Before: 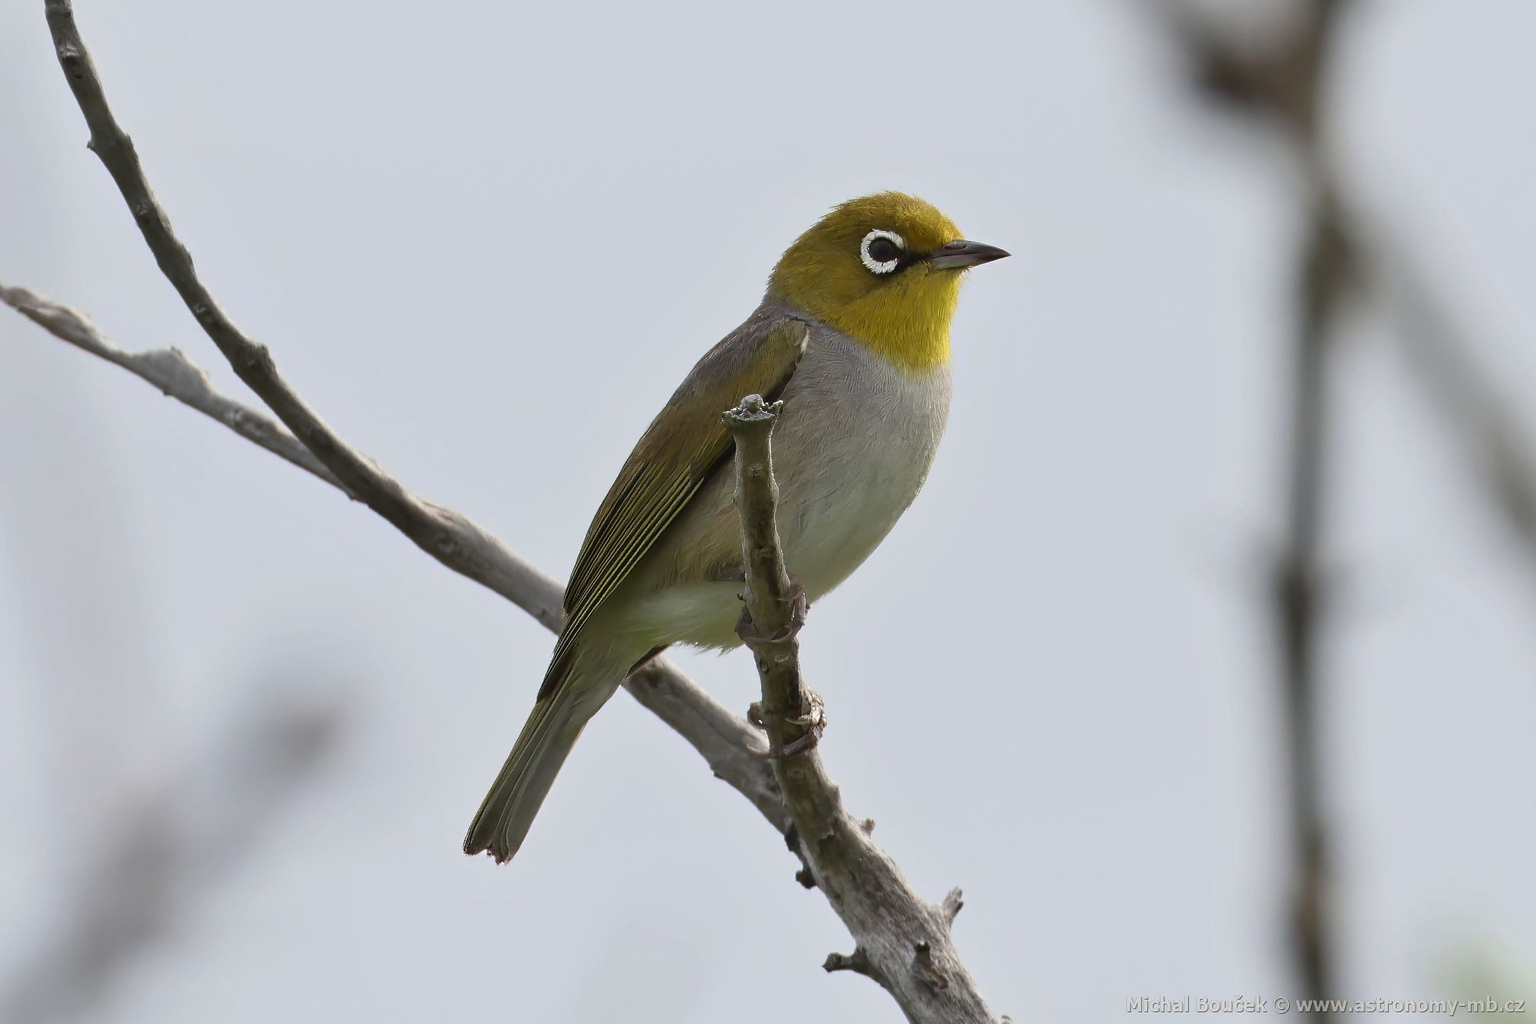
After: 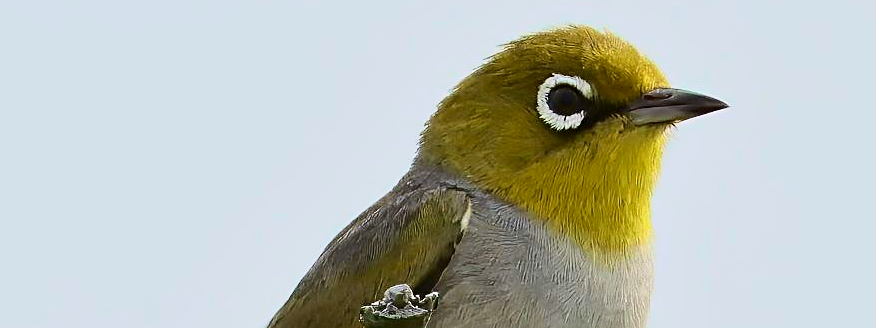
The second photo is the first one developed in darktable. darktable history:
tone curve: curves: ch0 [(0, 0) (0.042, 0.023) (0.157, 0.114) (0.302, 0.308) (0.44, 0.507) (0.607, 0.705) (0.824, 0.882) (1, 0.965)]; ch1 [(0, 0) (0.339, 0.334) (0.445, 0.419) (0.476, 0.454) (0.503, 0.501) (0.517, 0.513) (0.551, 0.567) (0.622, 0.662) (0.706, 0.741) (1, 1)]; ch2 [(0, 0) (0.327, 0.318) (0.417, 0.426) (0.46, 0.453) (0.502, 0.5) (0.514, 0.524) (0.547, 0.572) (0.615, 0.656) (0.717, 0.778) (1, 1)], color space Lab, independent channels, preserve colors none
sharpen: on, module defaults
crop: left 28.64%, top 16.832%, right 26.637%, bottom 58.055%
